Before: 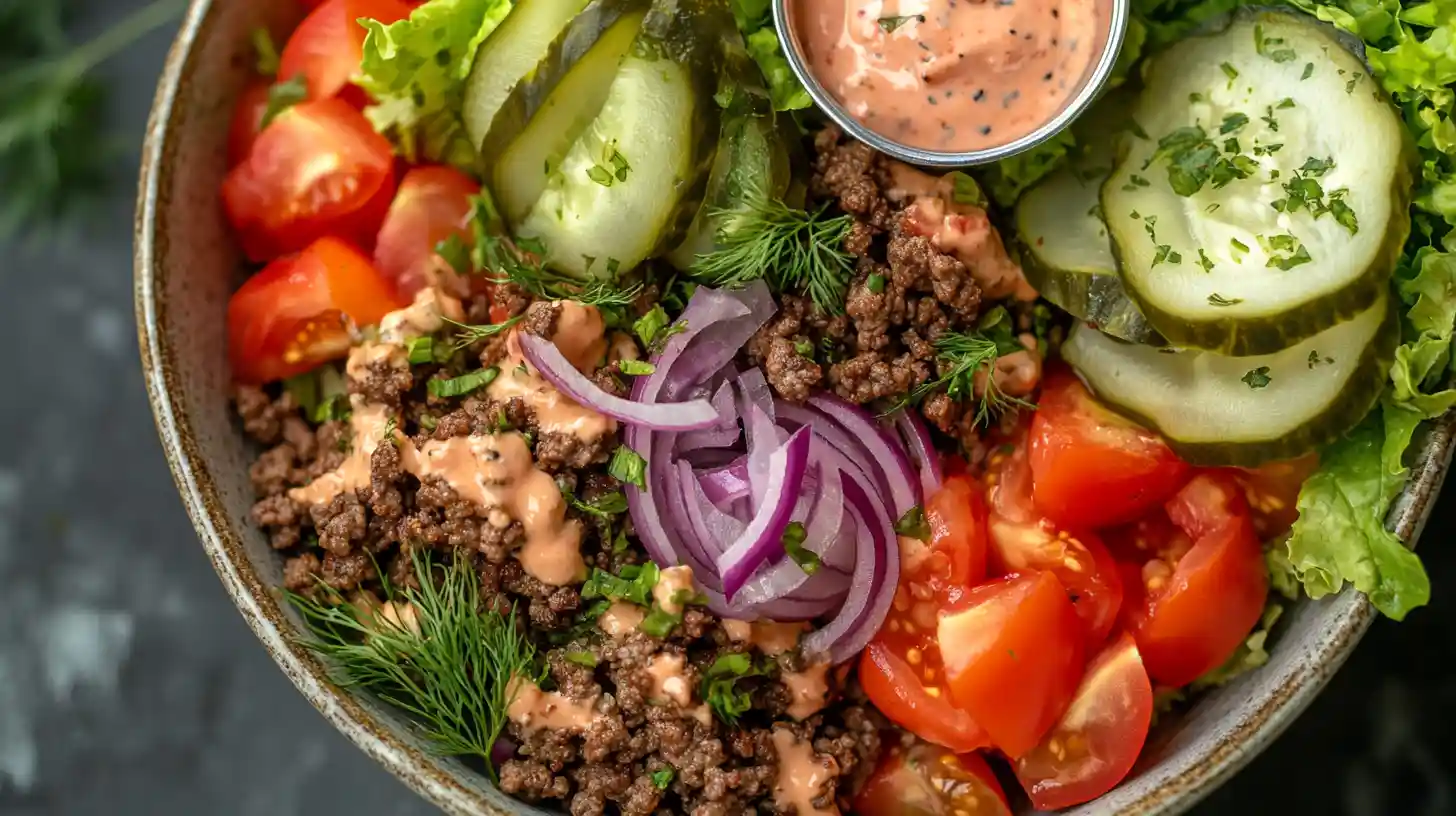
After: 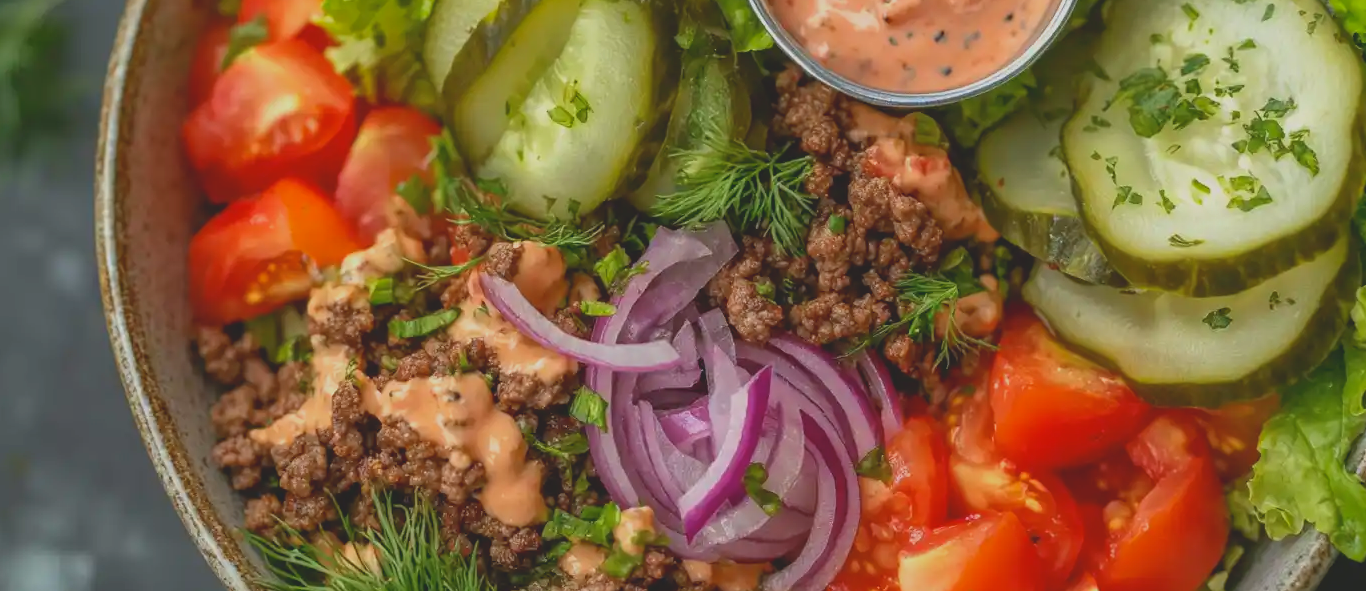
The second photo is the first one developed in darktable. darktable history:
contrast brightness saturation: contrast -0.28
crop: left 2.737%, top 7.287%, right 3.421%, bottom 20.179%
